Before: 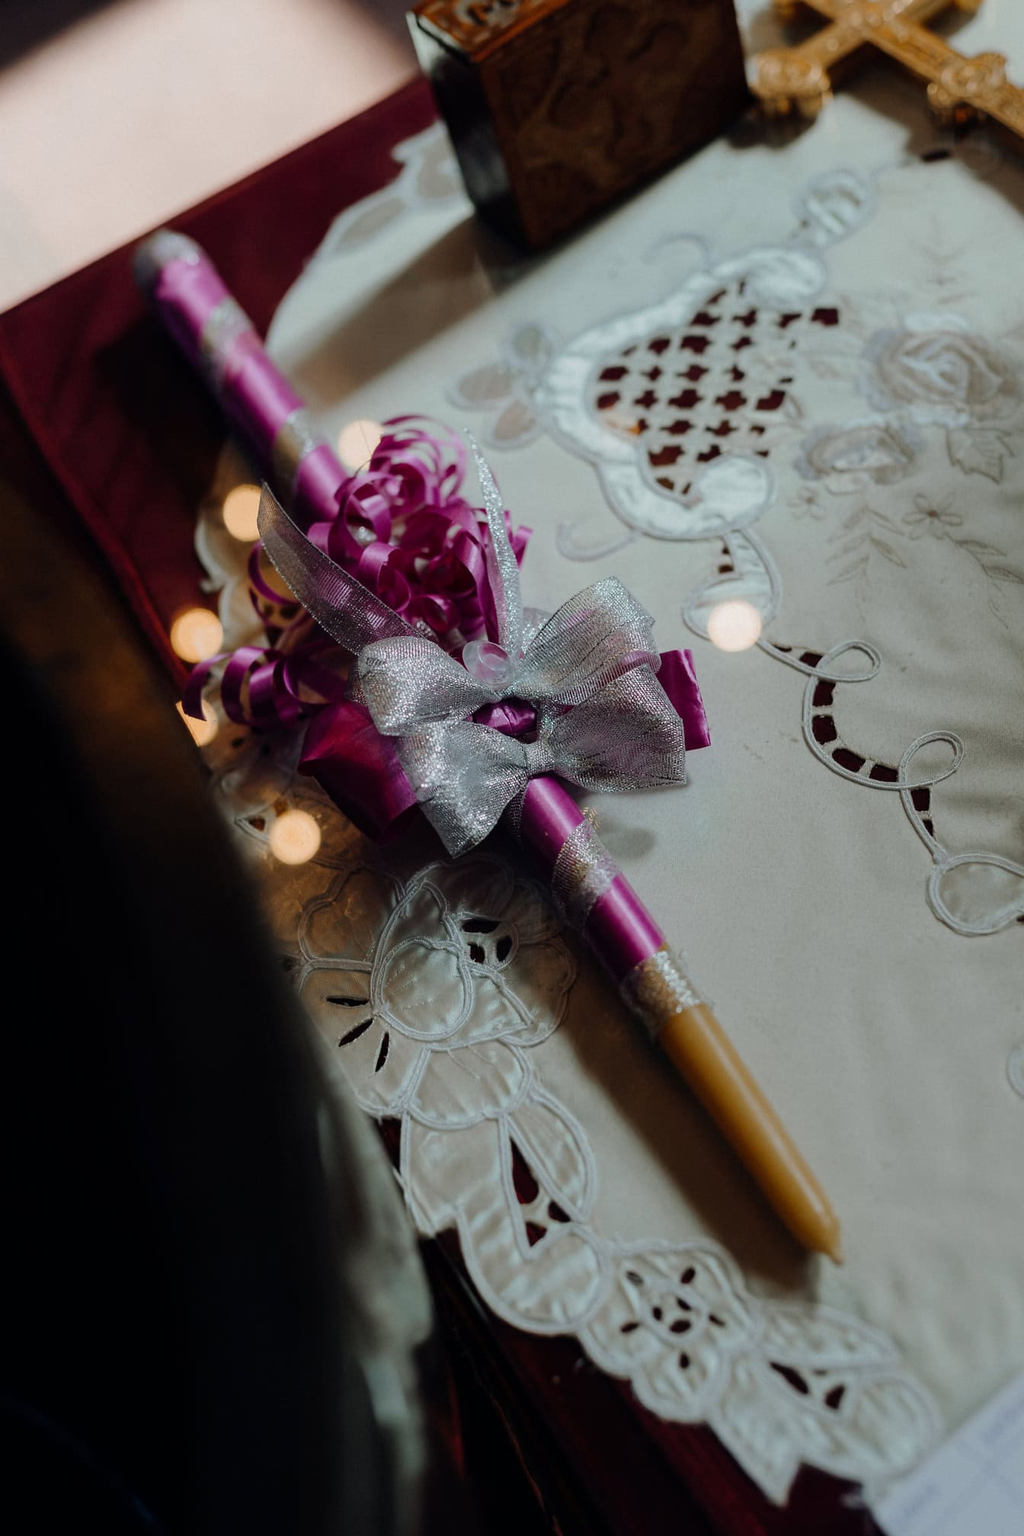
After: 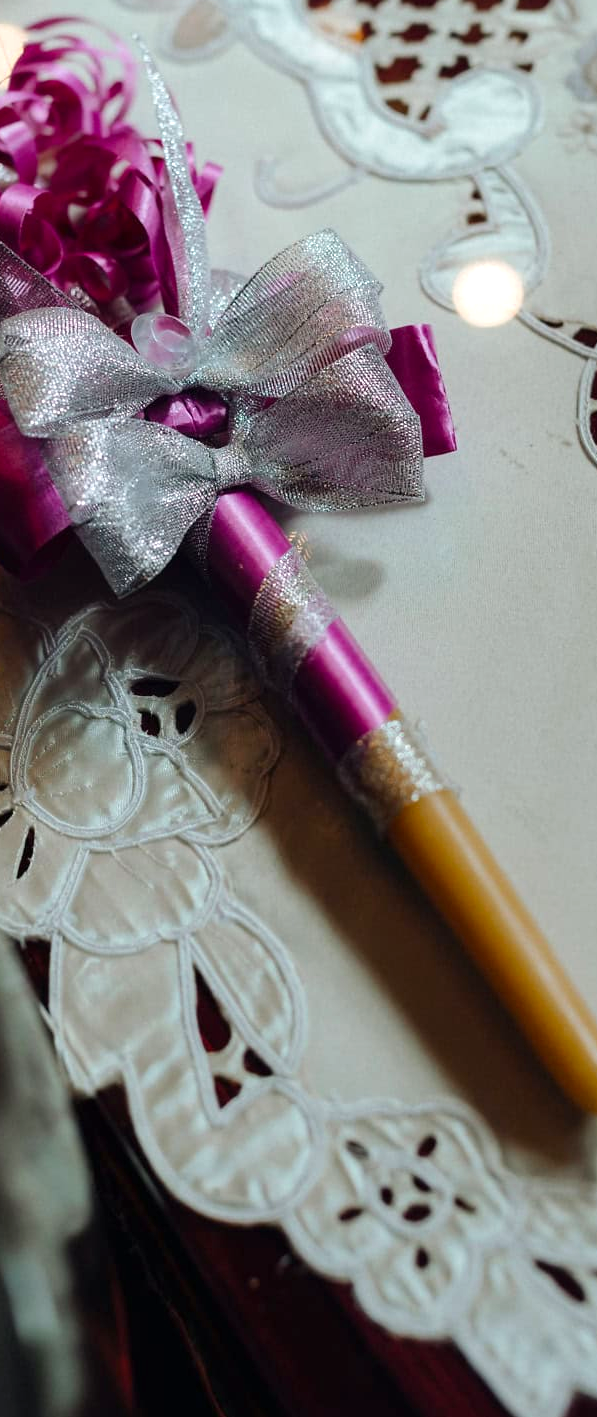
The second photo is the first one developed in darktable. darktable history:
exposure: black level correction 0, exposure 0.5 EV, compensate highlight preservation false
color balance: output saturation 110%
crop: left 35.432%, top 26.233%, right 20.145%, bottom 3.432%
